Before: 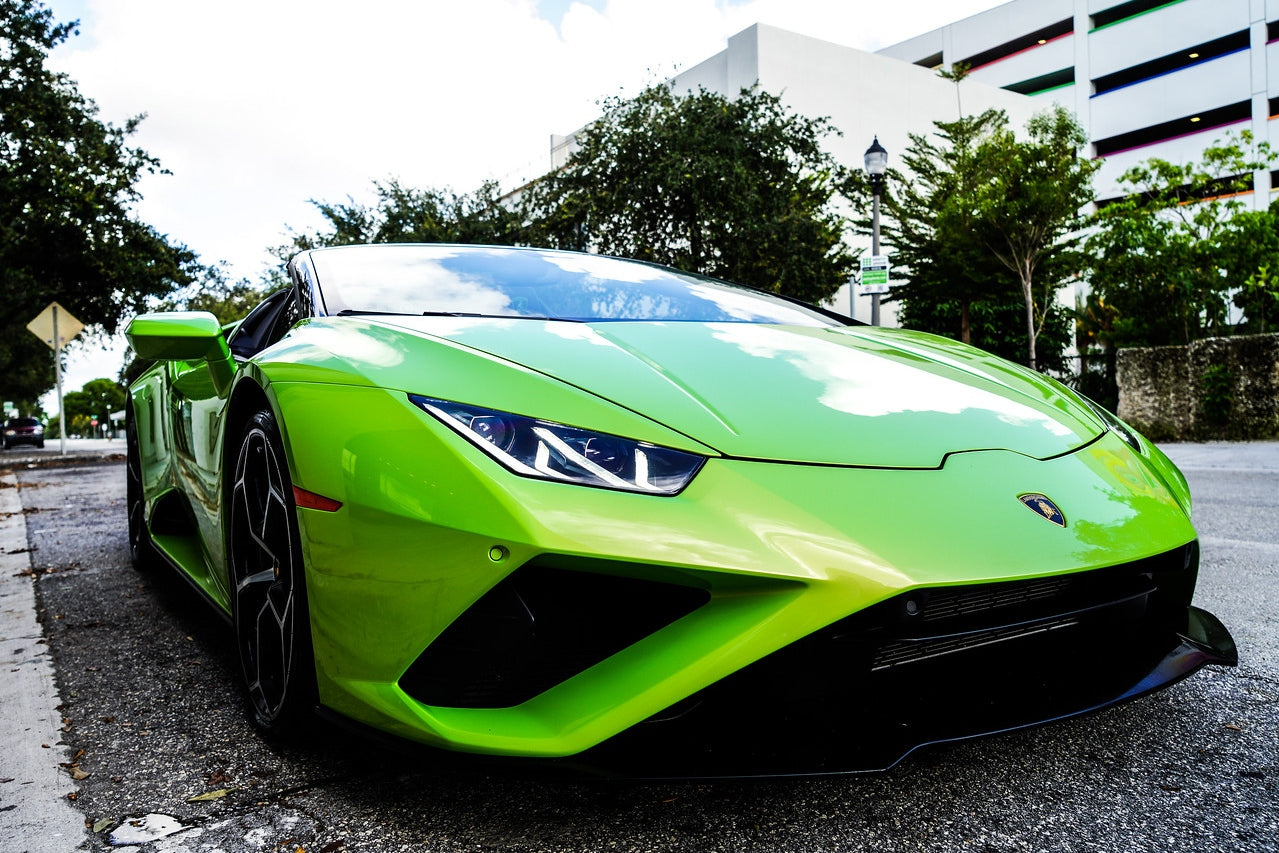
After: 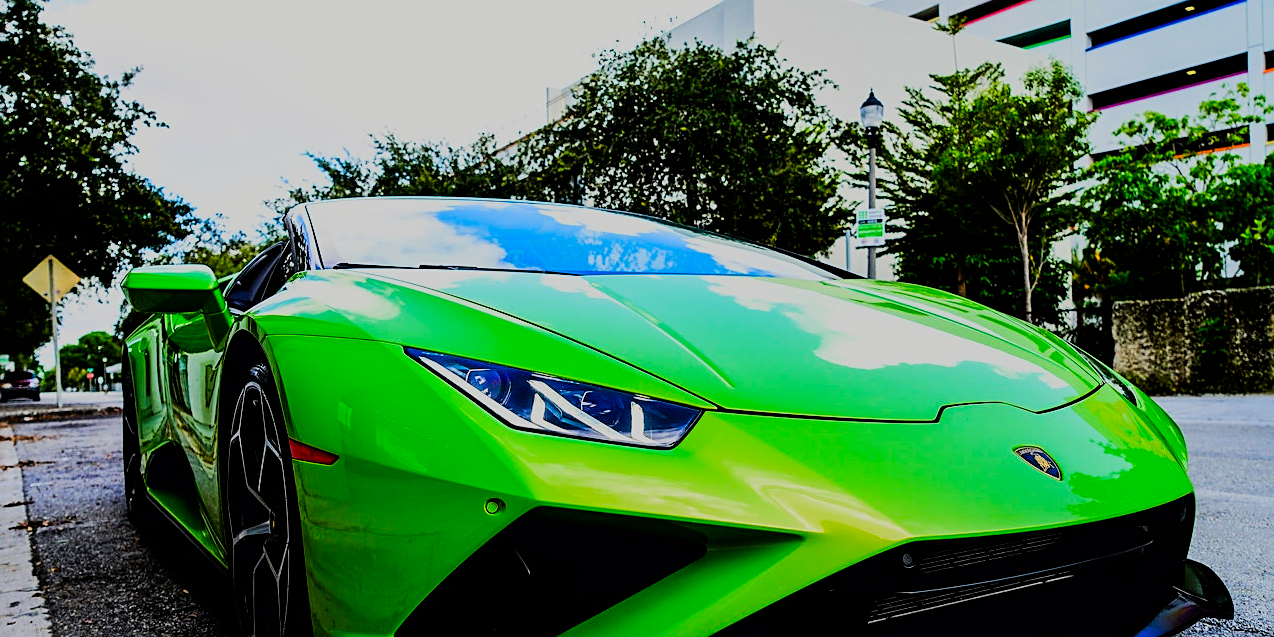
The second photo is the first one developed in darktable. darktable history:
sharpen: on, module defaults
crop: left 0.329%, top 5.544%, bottom 19.754%
filmic rgb: black relative exposure -6.85 EV, white relative exposure 5.85 EV, hardness 2.71, color science v6 (2022), iterations of high-quality reconstruction 0
tone equalizer: on, module defaults
color correction: highlights b* 0.044, saturation 1.79
